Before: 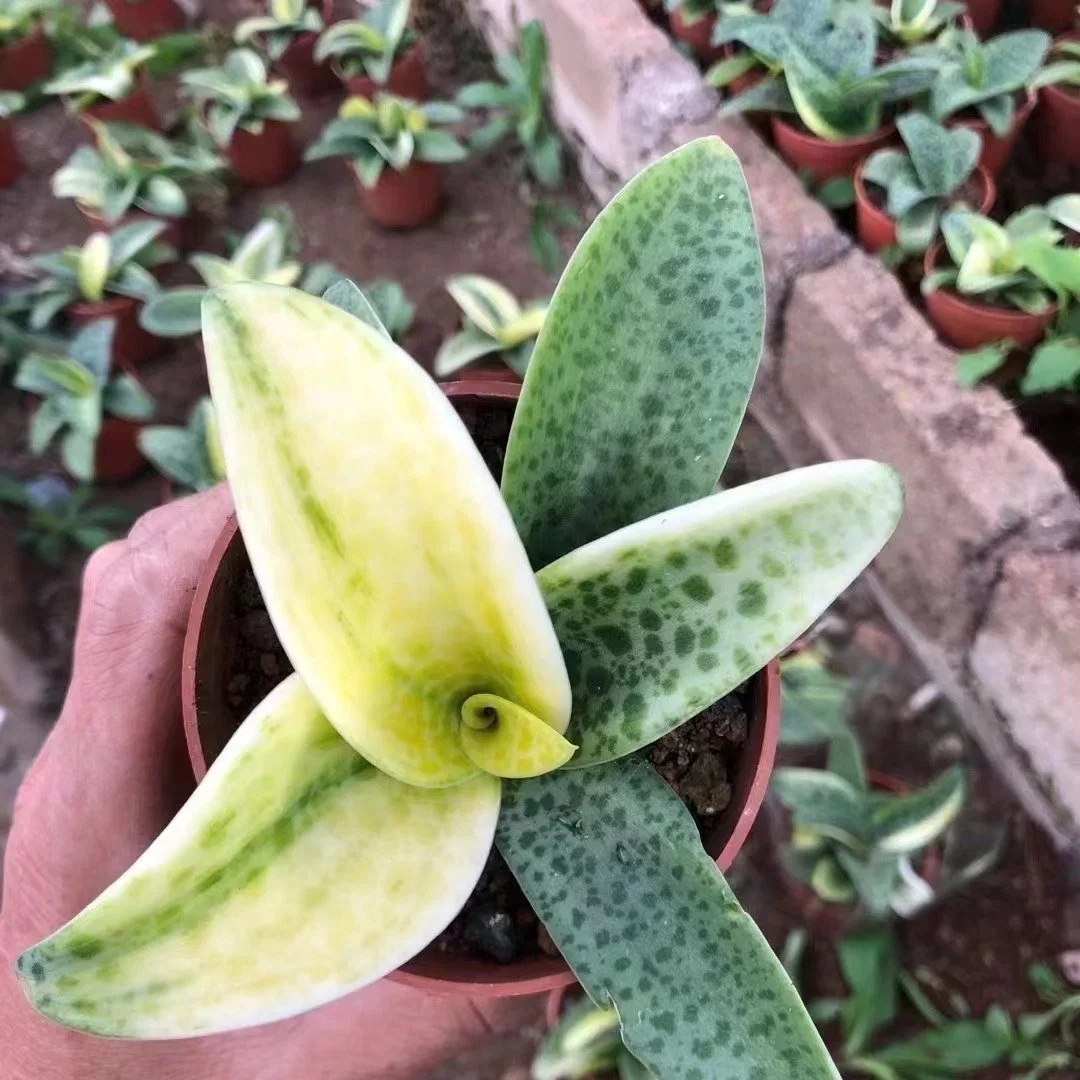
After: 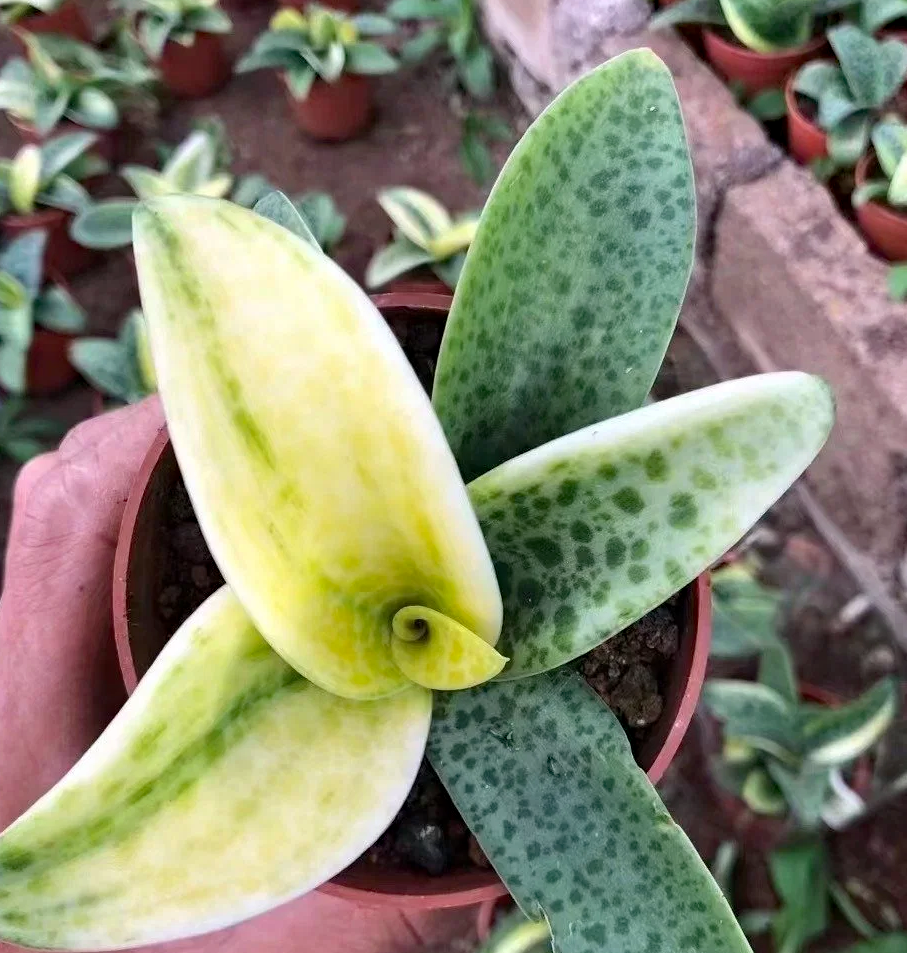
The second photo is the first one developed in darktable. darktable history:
haze removal: compatibility mode true, adaptive false
crop: left 6.446%, top 8.188%, right 9.538%, bottom 3.548%
